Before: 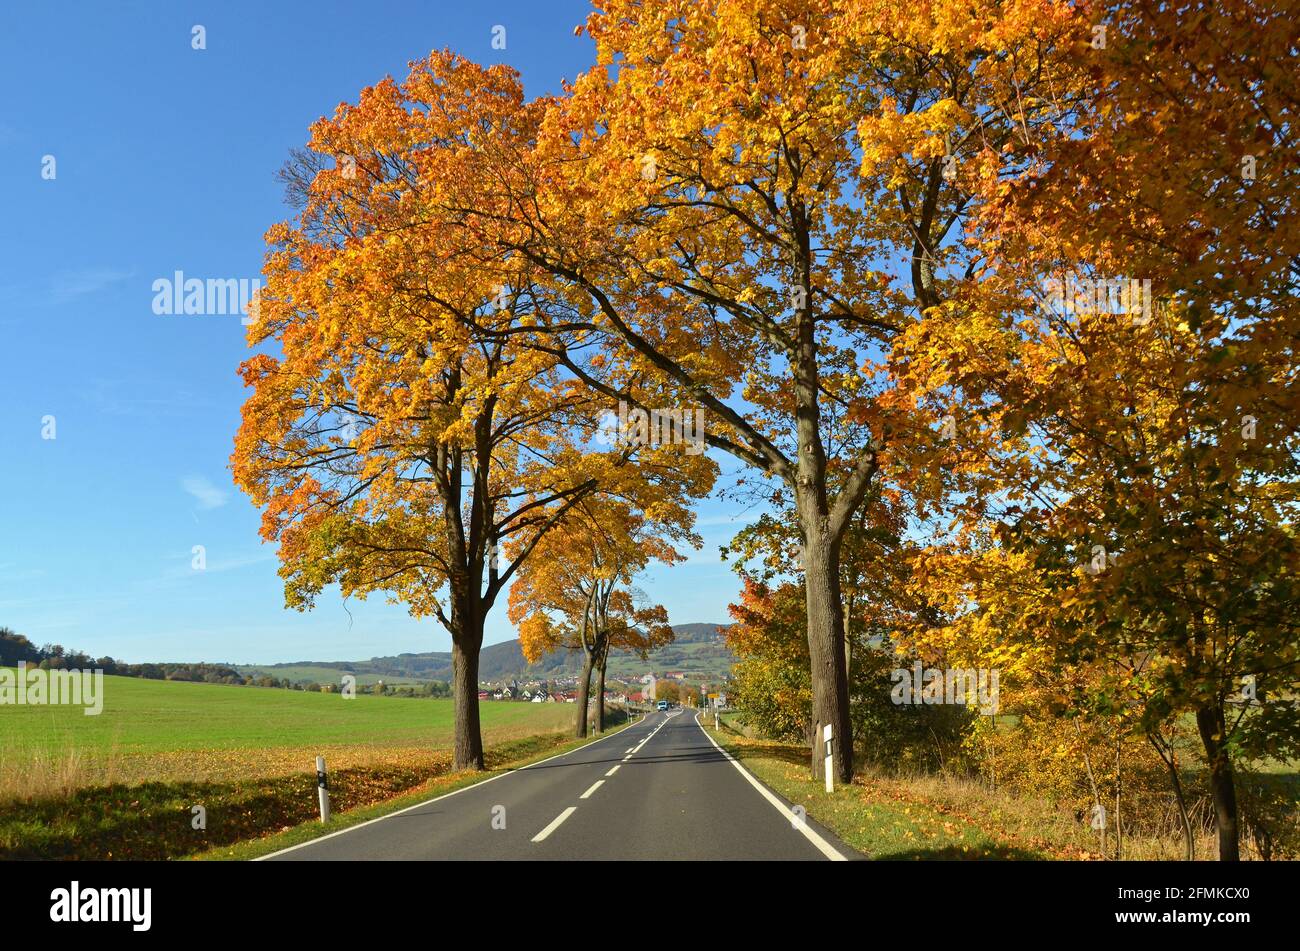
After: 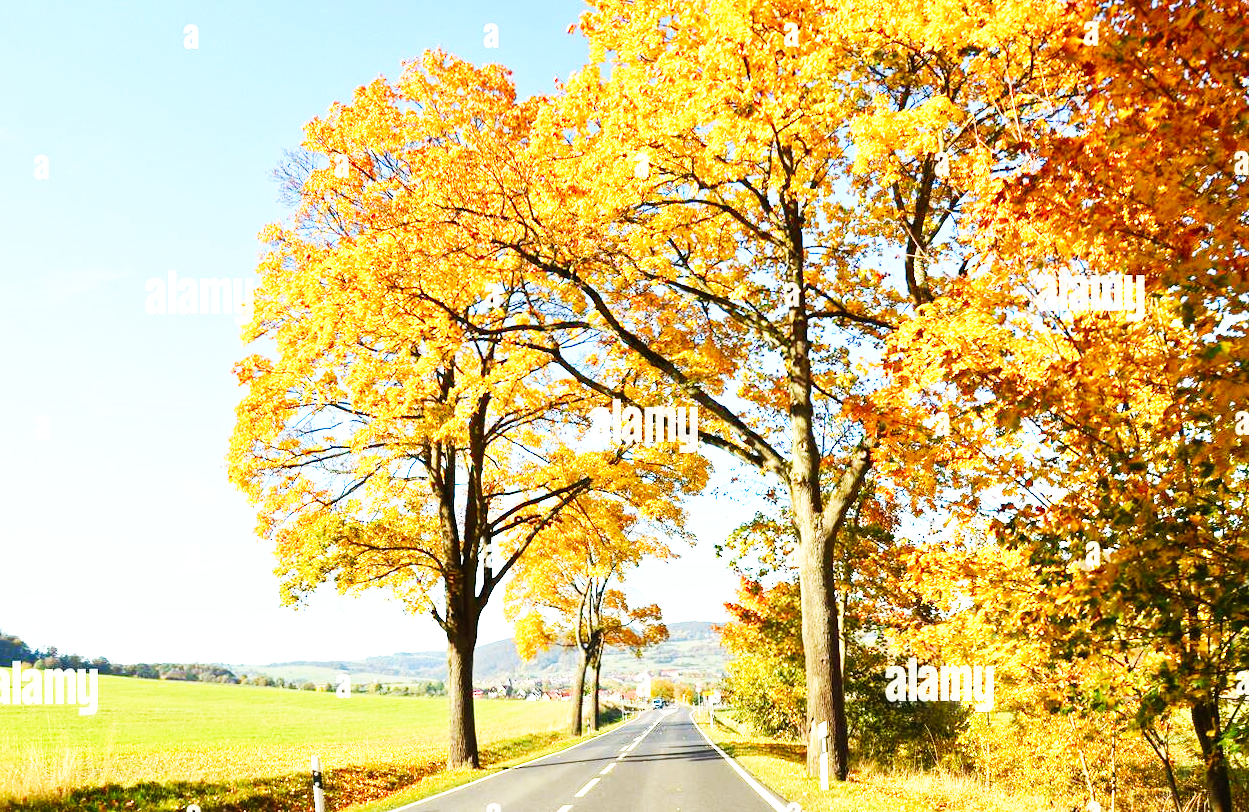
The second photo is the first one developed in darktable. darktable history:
crop and rotate: angle 0.2°, left 0.275%, right 3.127%, bottom 14.18%
exposure: black level correction 0, exposure 0.9 EV, compensate highlight preservation false
base curve: curves: ch0 [(0, 0) (0.007, 0.004) (0.027, 0.03) (0.046, 0.07) (0.207, 0.54) (0.442, 0.872) (0.673, 0.972) (1, 1)], preserve colors none
